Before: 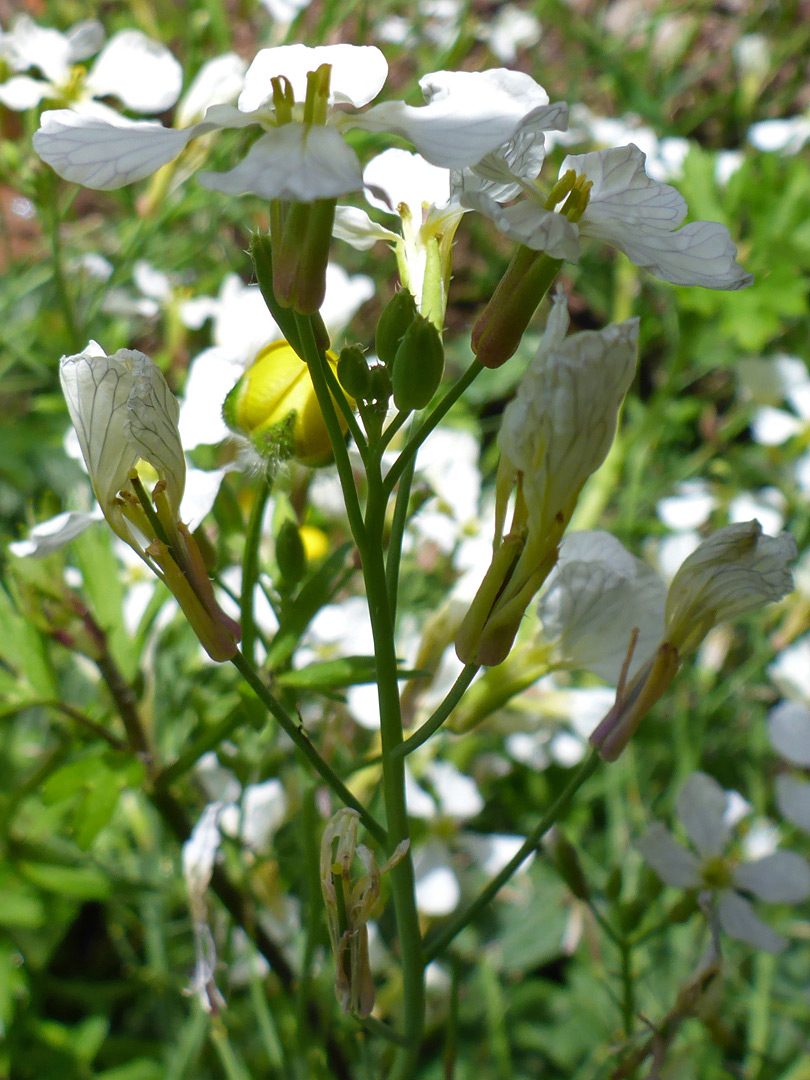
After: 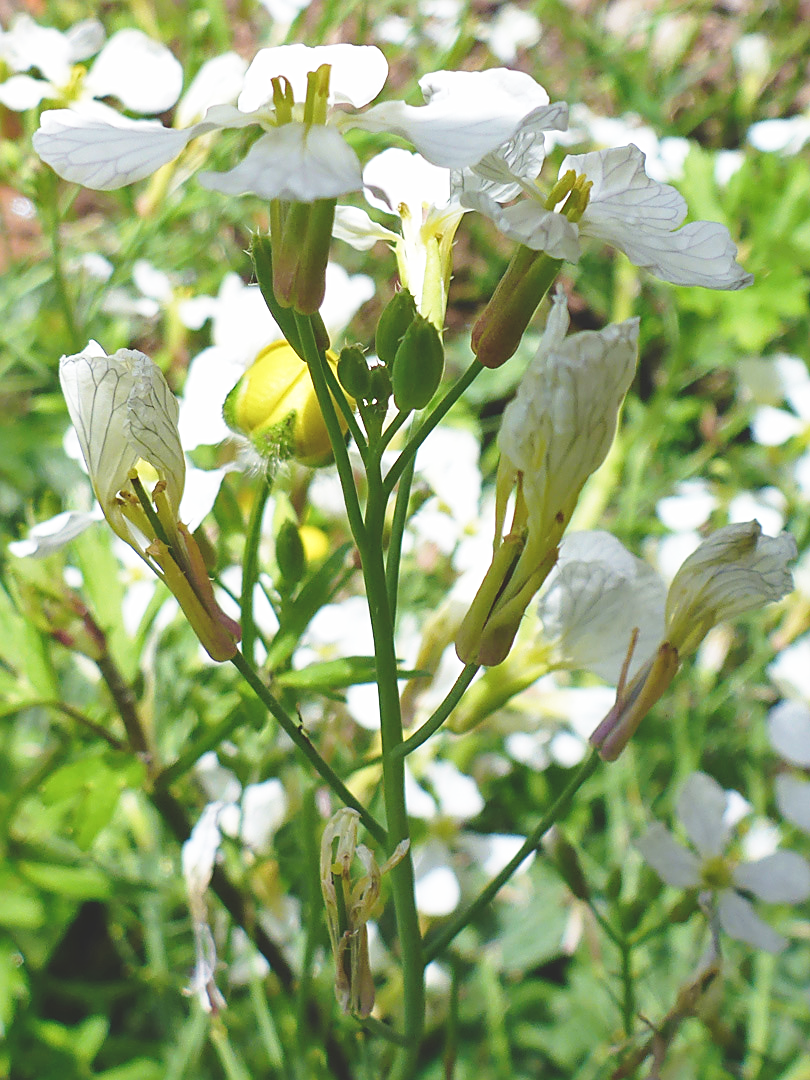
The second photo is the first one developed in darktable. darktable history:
exposure: black level correction -0.023, exposure -0.032 EV, compensate highlight preservation false
sharpen: on, module defaults
base curve: curves: ch0 [(0, 0) (0.028, 0.03) (0.121, 0.232) (0.46, 0.748) (0.859, 0.968) (1, 1)], preserve colors none
